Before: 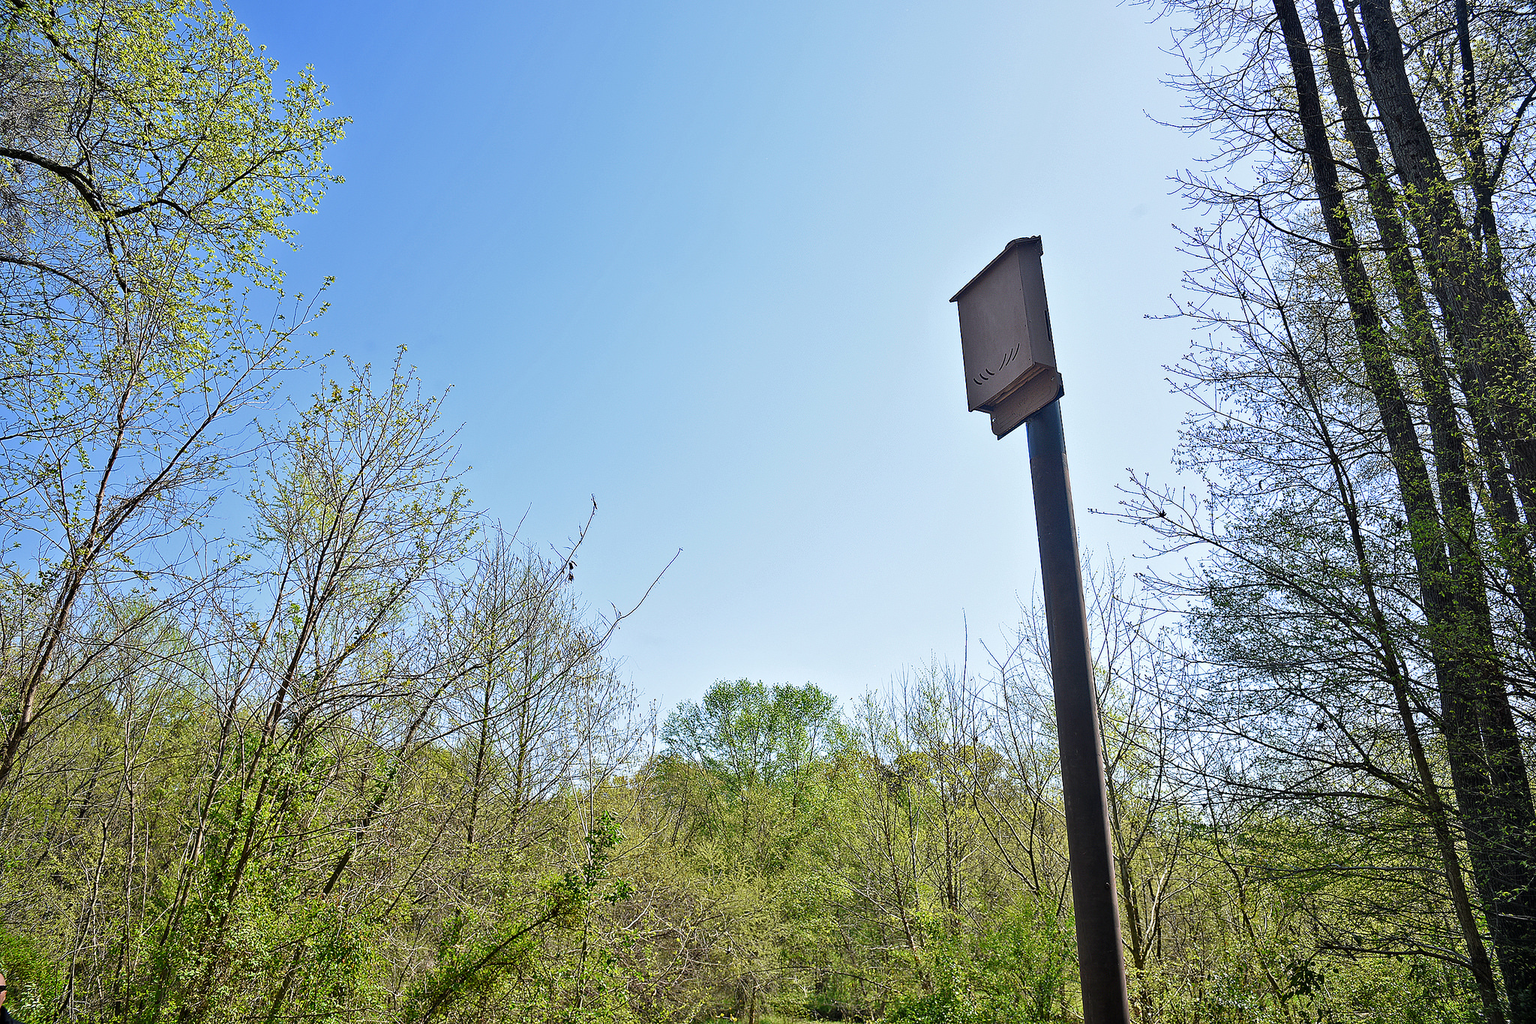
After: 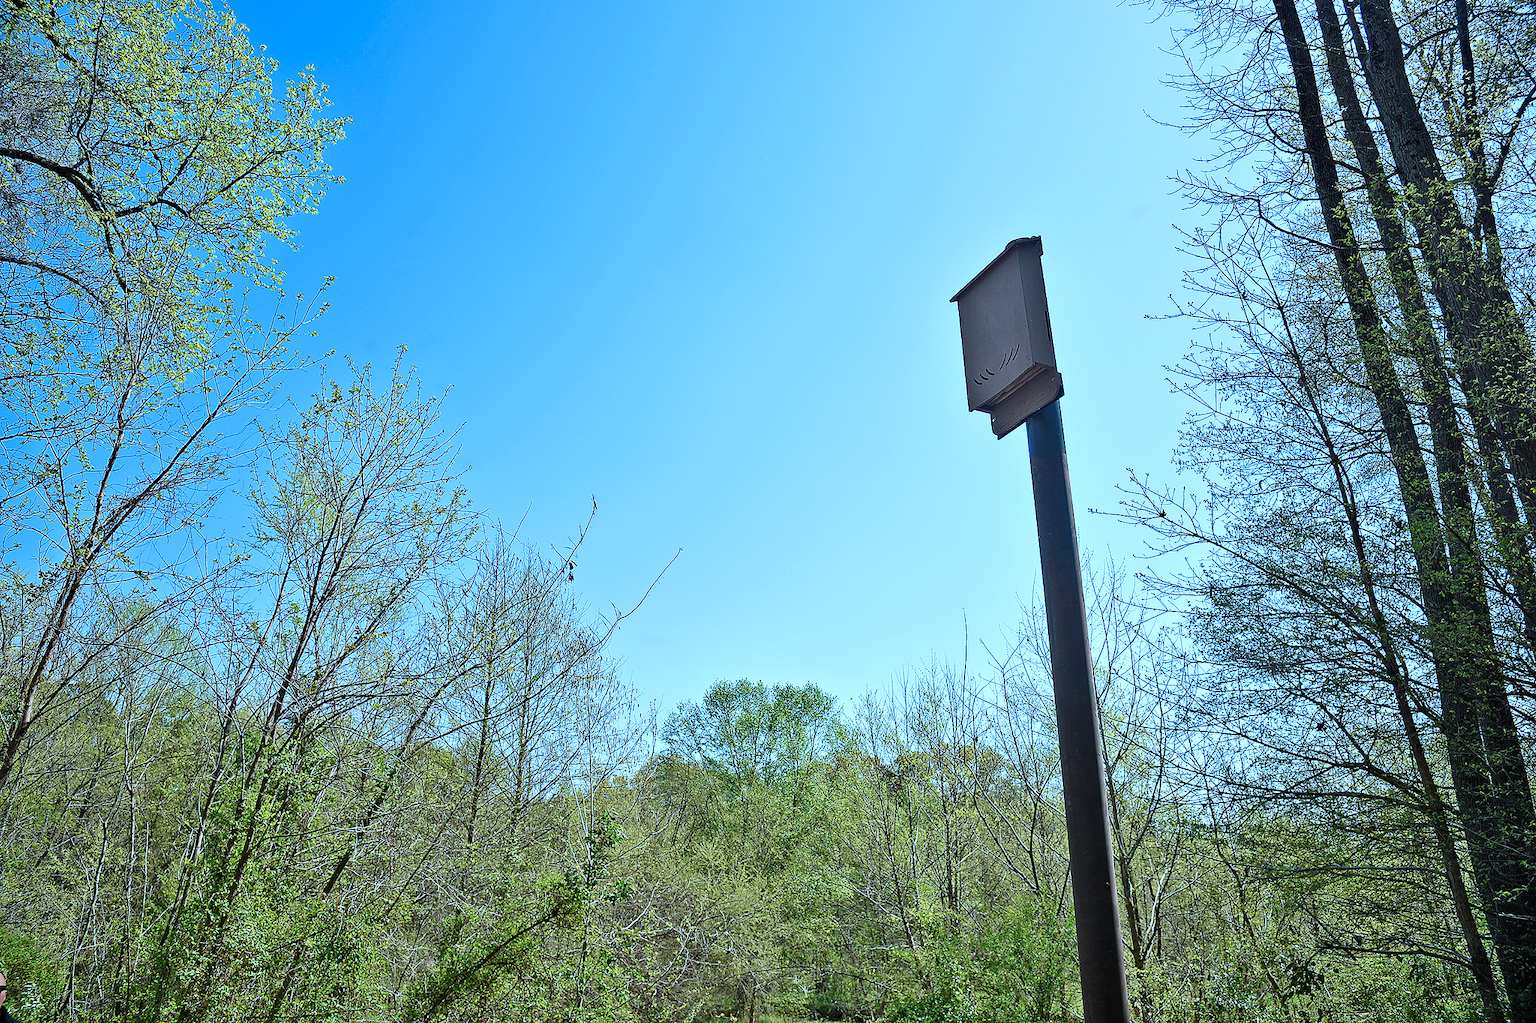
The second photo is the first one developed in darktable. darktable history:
color correction: highlights a* -10.61, highlights b* -19.47
